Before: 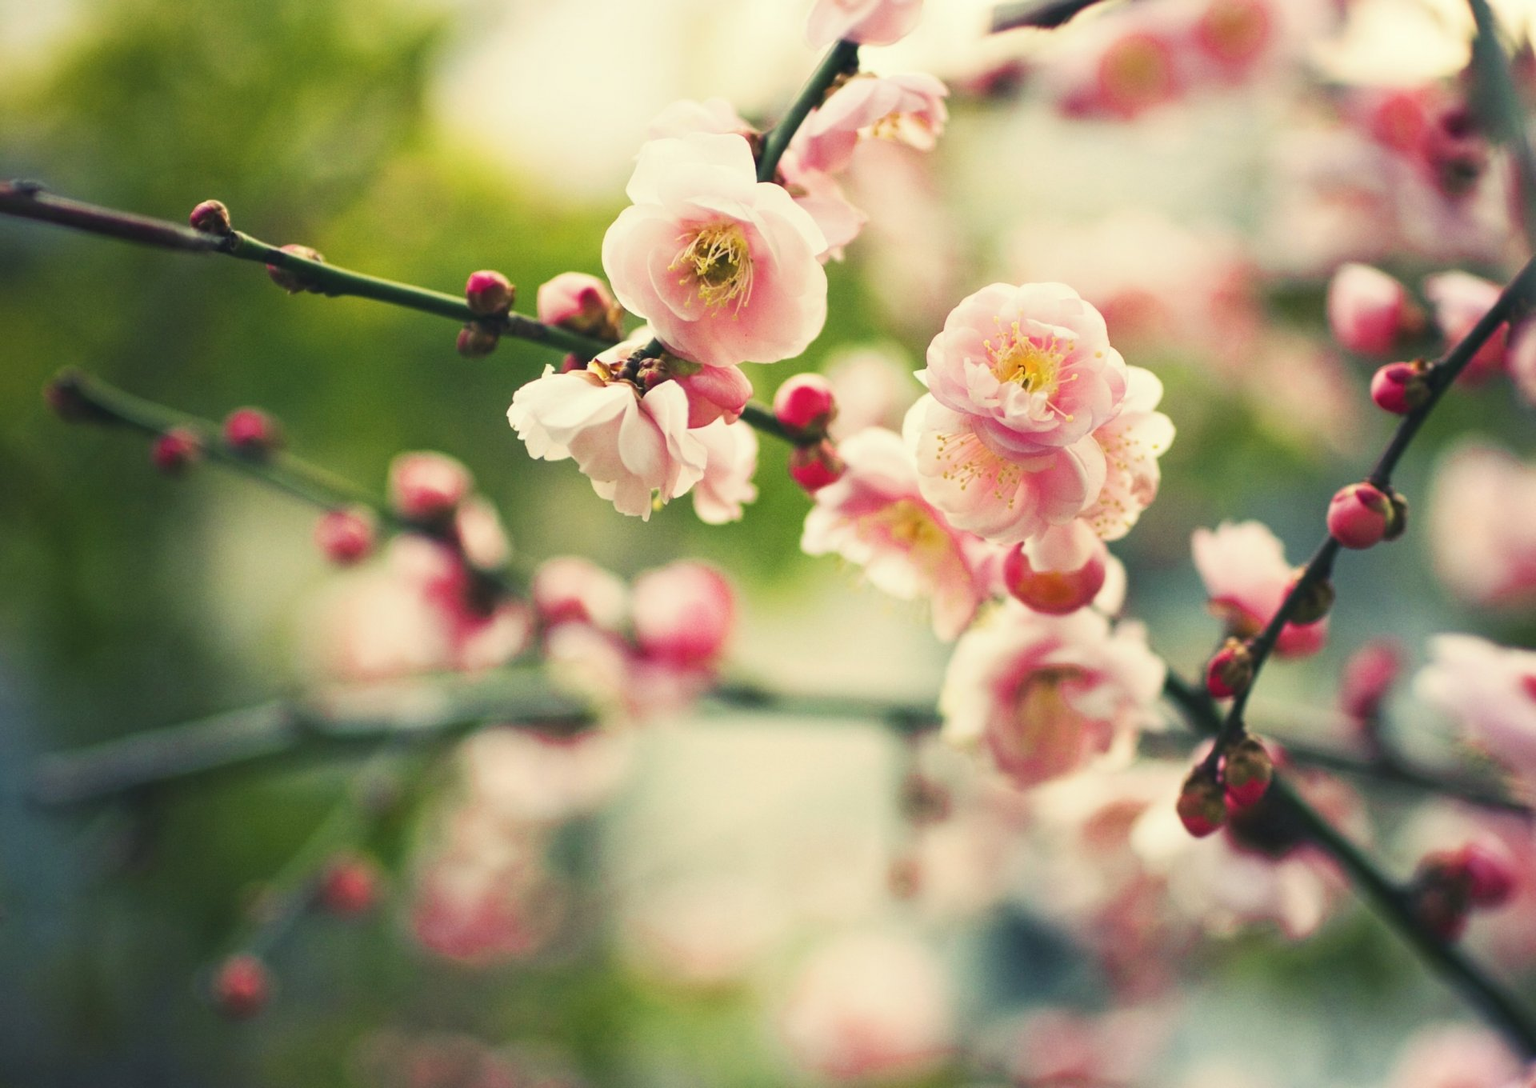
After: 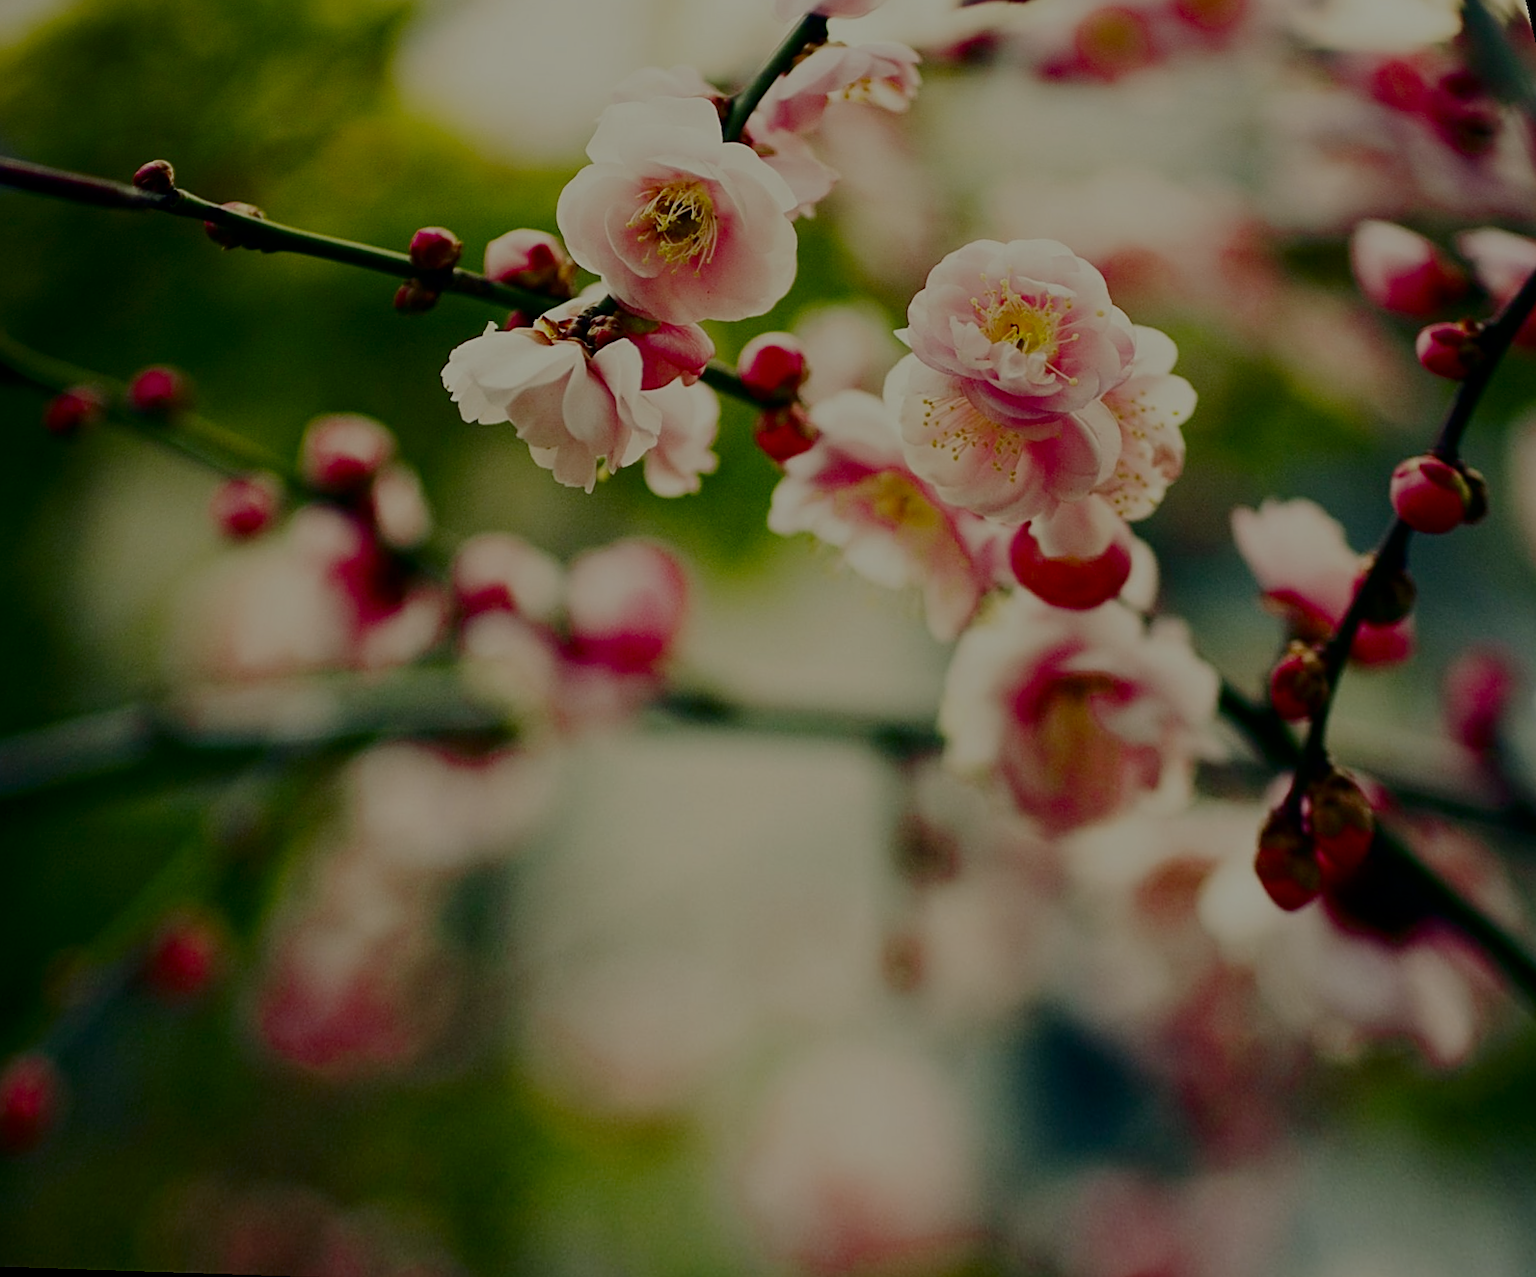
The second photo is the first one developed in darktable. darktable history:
contrast brightness saturation: contrast 0.1, brightness -0.26, saturation 0.14
filmic rgb: middle gray luminance 30%, black relative exposure -9 EV, white relative exposure 7 EV, threshold 6 EV, target black luminance 0%, hardness 2.94, latitude 2.04%, contrast 0.963, highlights saturation mix 5%, shadows ↔ highlights balance 12.16%, add noise in highlights 0, preserve chrominance no, color science v3 (2019), use custom middle-gray values true, iterations of high-quality reconstruction 0, contrast in highlights soft, enable highlight reconstruction true
rotate and perspective: rotation 0.72°, lens shift (vertical) -0.352, lens shift (horizontal) -0.051, crop left 0.152, crop right 0.859, crop top 0.019, crop bottom 0.964
sharpen: on, module defaults
